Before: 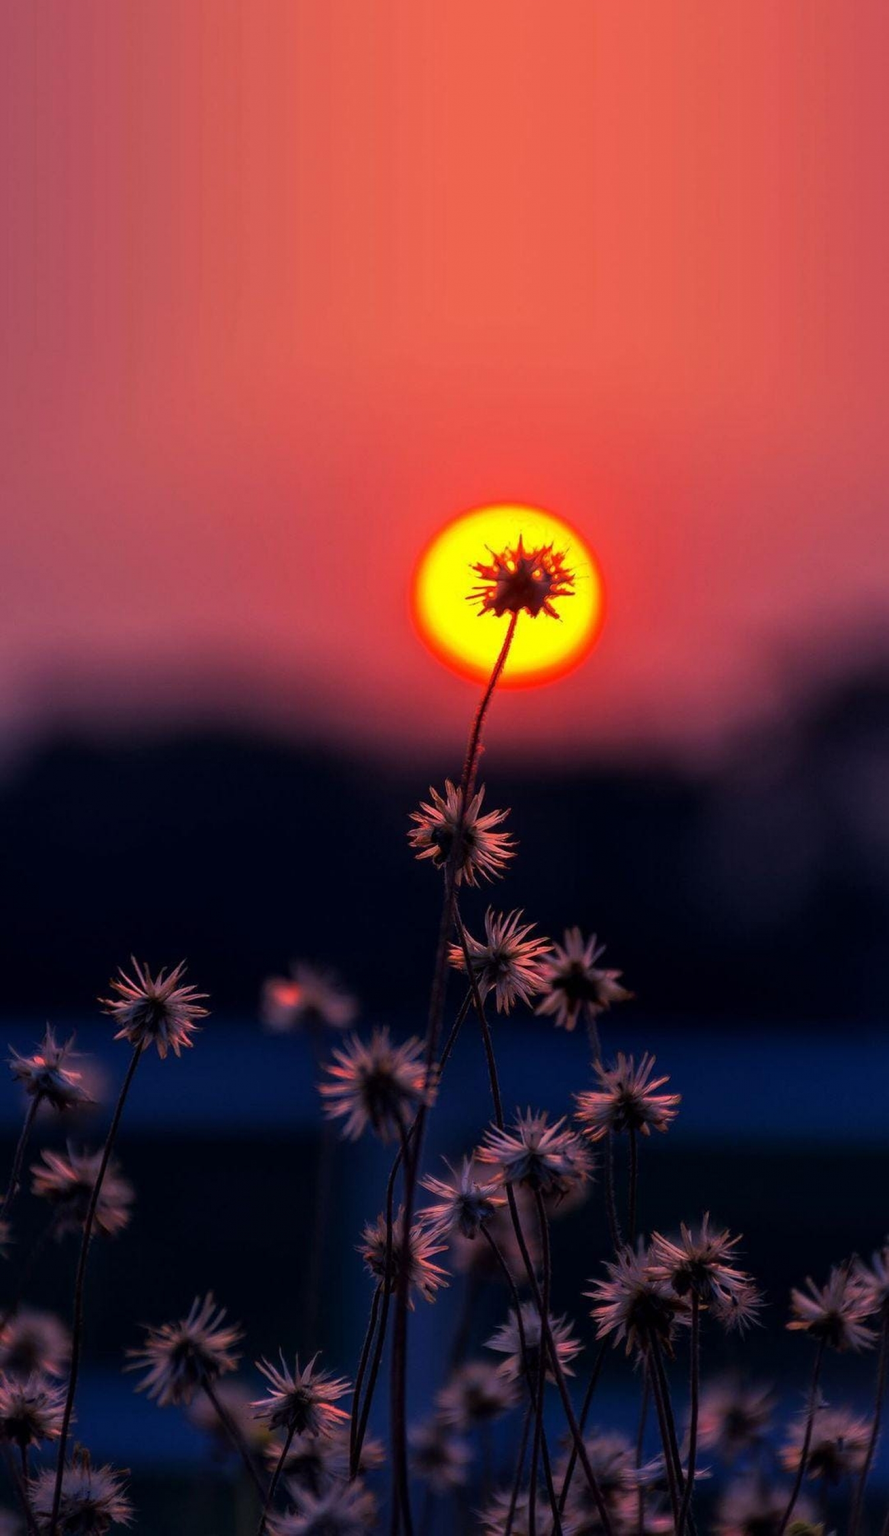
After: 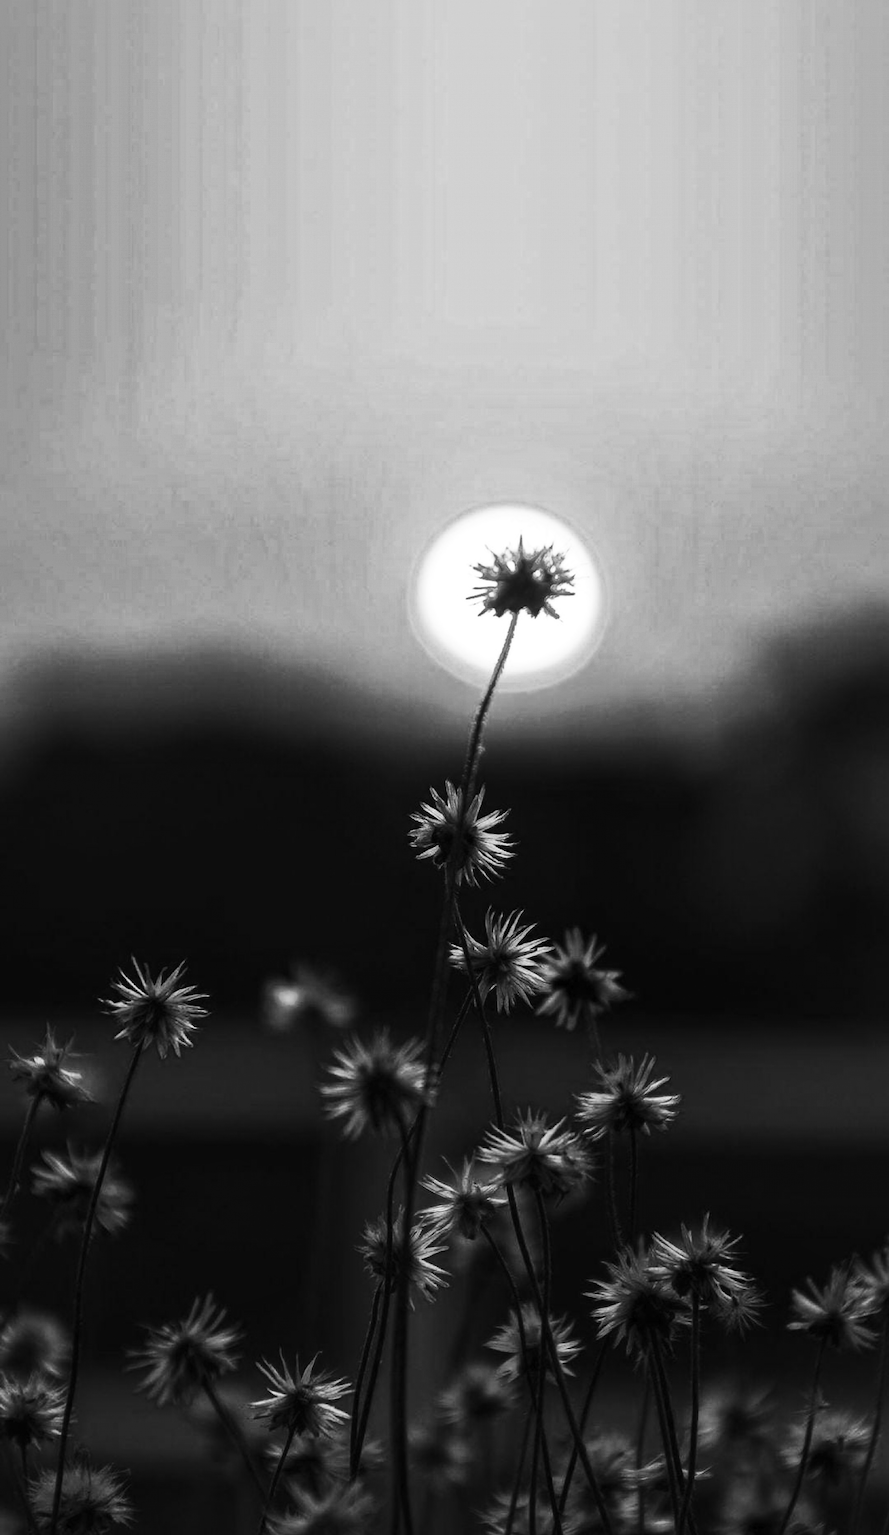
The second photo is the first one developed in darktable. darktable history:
color calibration: output gray [0.28, 0.41, 0.31, 0], gray › normalize channels true, illuminant same as pipeline (D50), adaptation XYZ, x 0.346, y 0.359, gamut compression 0
contrast brightness saturation: contrast 0.62, brightness 0.34, saturation 0.14
shadows and highlights: shadows 40, highlights -60
tone equalizer: -8 EV -0.75 EV, -7 EV -0.7 EV, -6 EV -0.6 EV, -5 EV -0.4 EV, -3 EV 0.4 EV, -2 EV 0.6 EV, -1 EV 0.7 EV, +0 EV 0.75 EV, edges refinement/feathering 500, mask exposure compensation -1.57 EV, preserve details no
